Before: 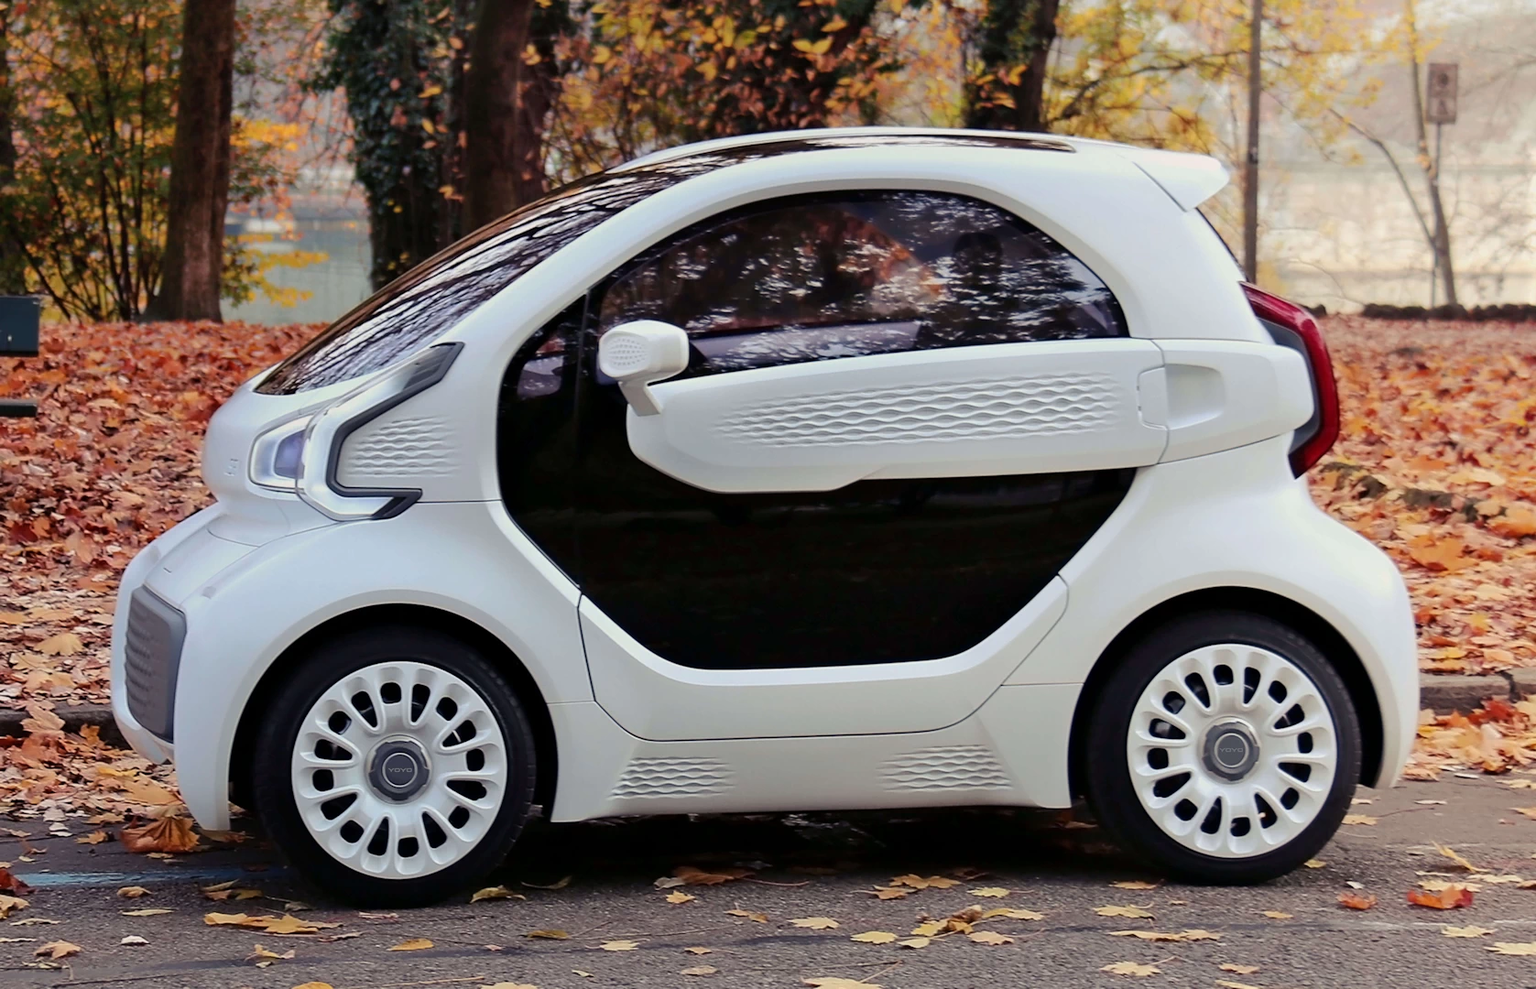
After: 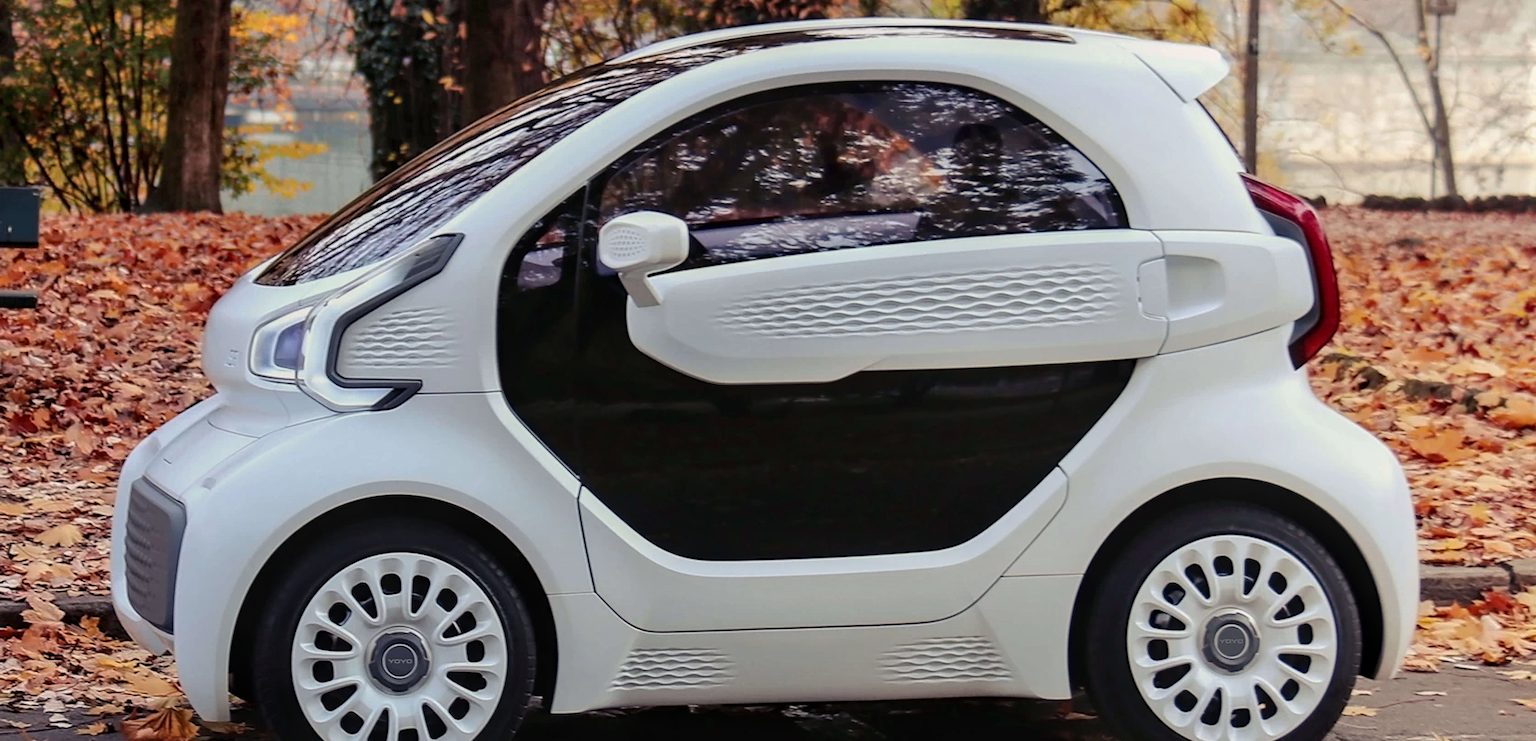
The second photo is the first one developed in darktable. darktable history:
local contrast: on, module defaults
crop: top 11.038%, bottom 13.962%
